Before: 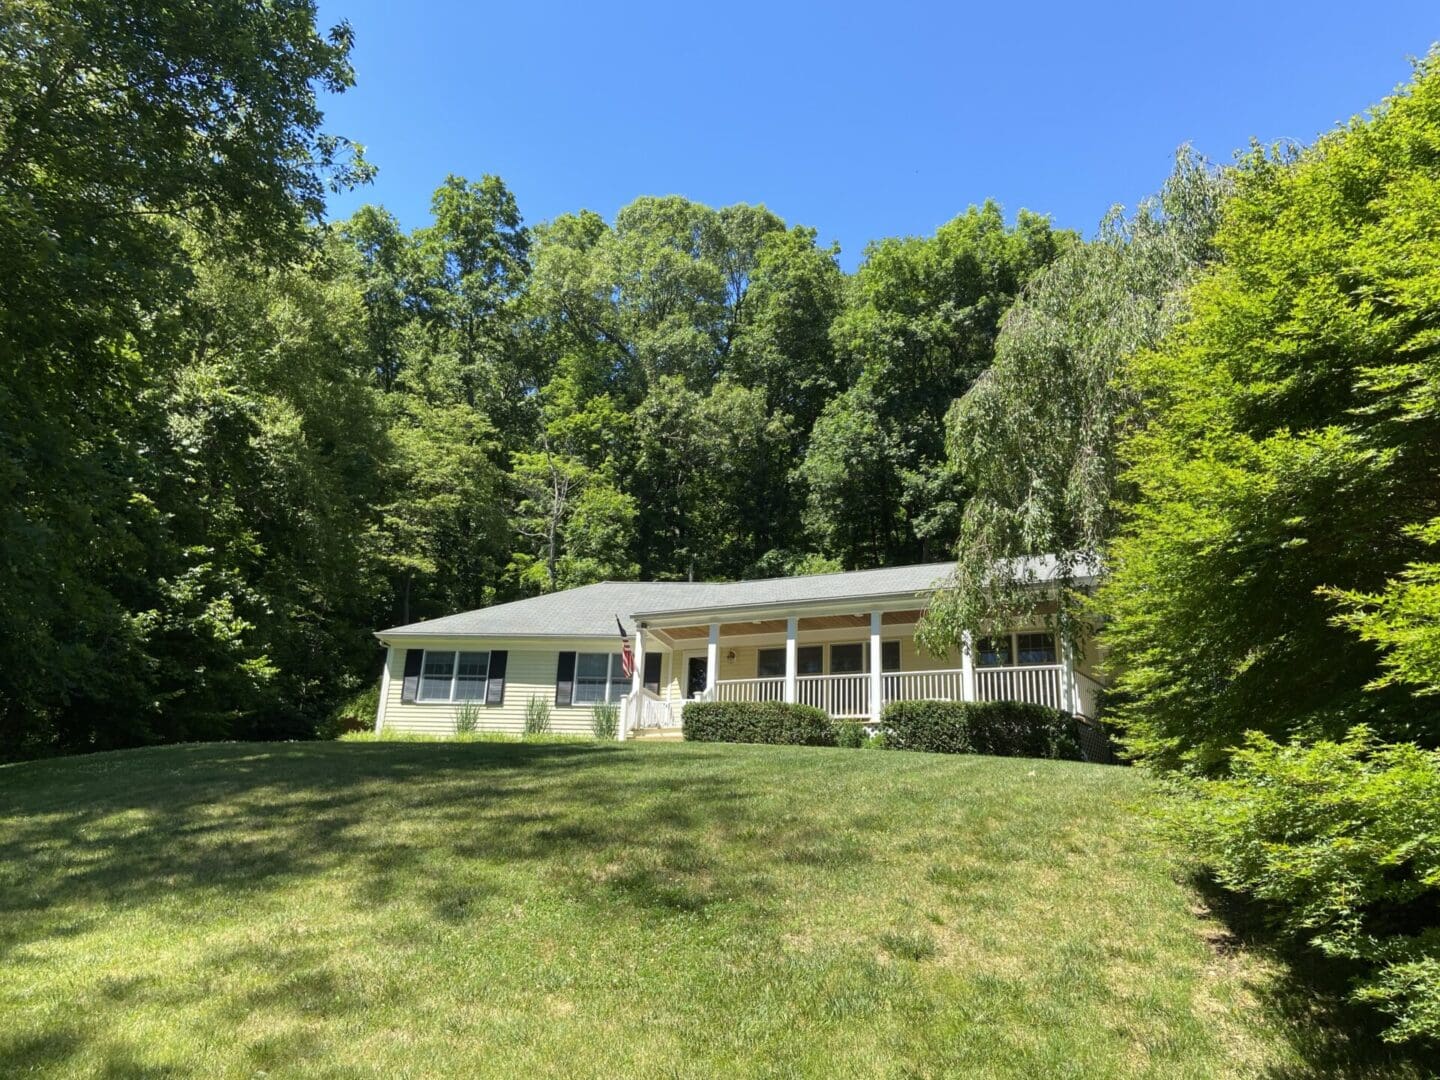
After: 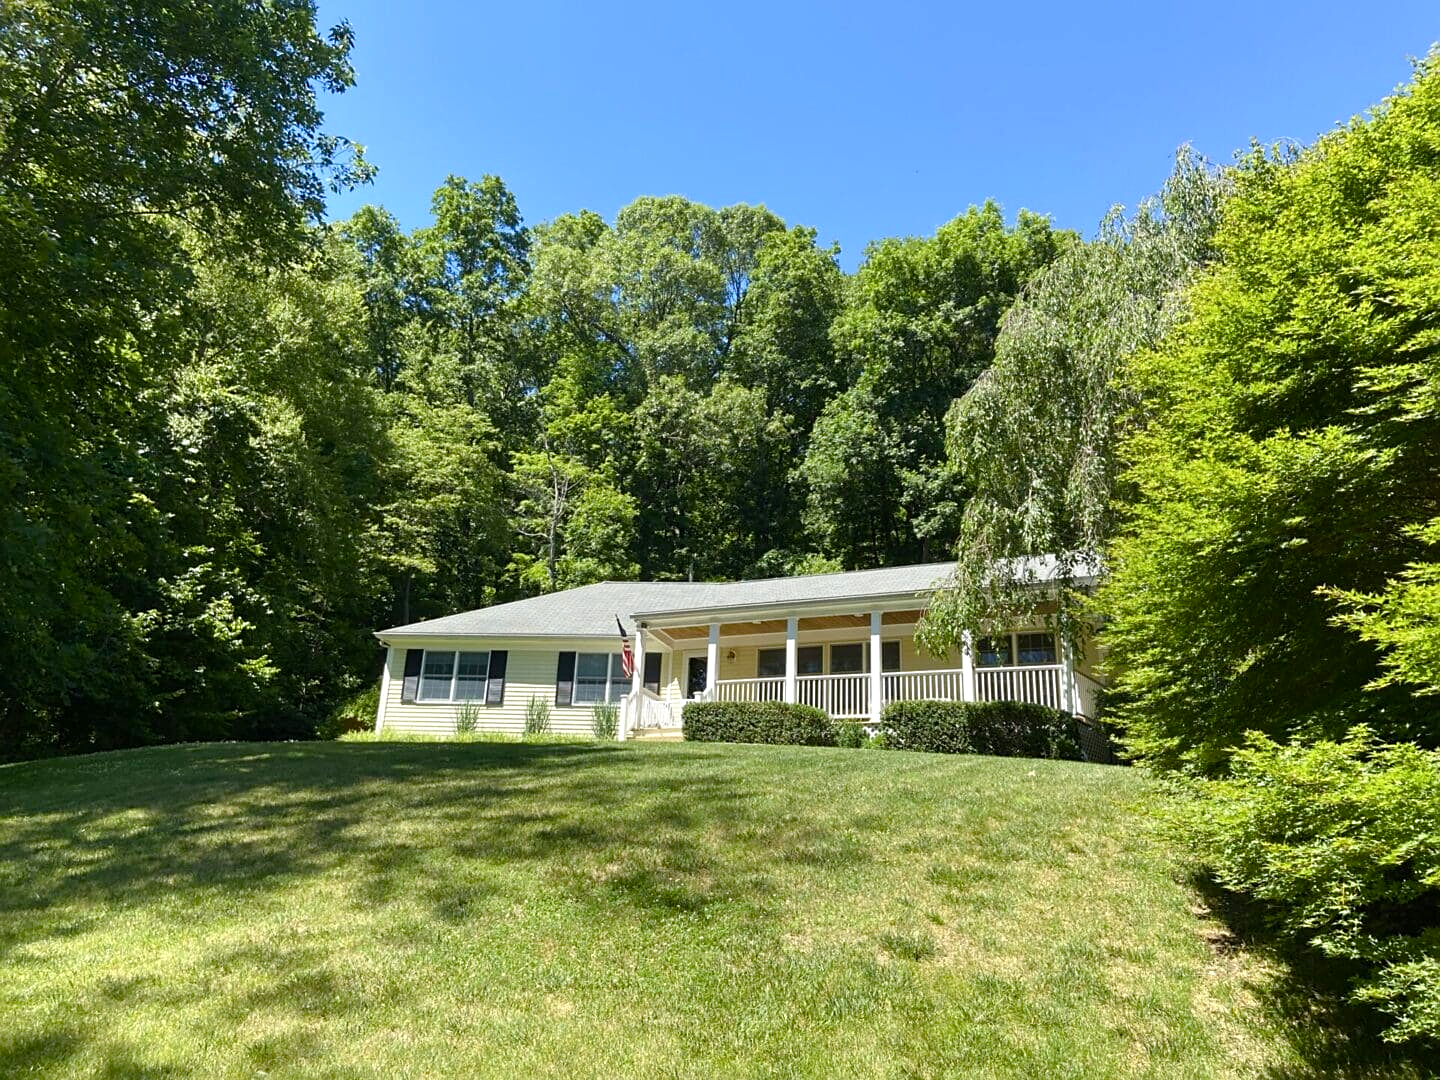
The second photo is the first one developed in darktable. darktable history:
sharpen: radius 1.864, amount 0.398, threshold 1.271
exposure: exposure 0.2 EV, compensate highlight preservation false
color balance rgb: perceptual saturation grading › global saturation 20%, perceptual saturation grading › highlights -25%, perceptual saturation grading › shadows 25%
